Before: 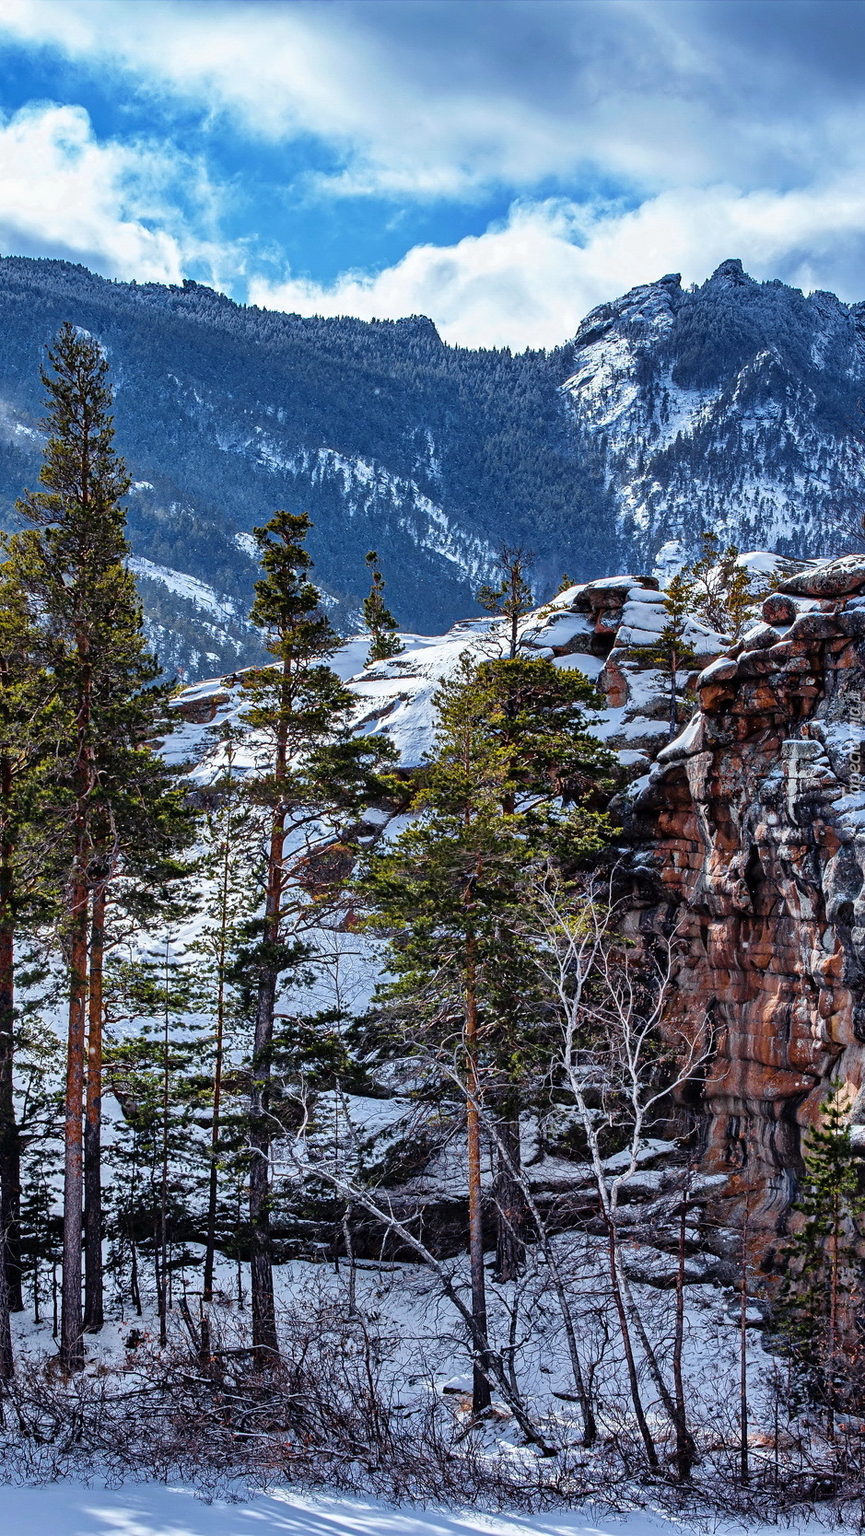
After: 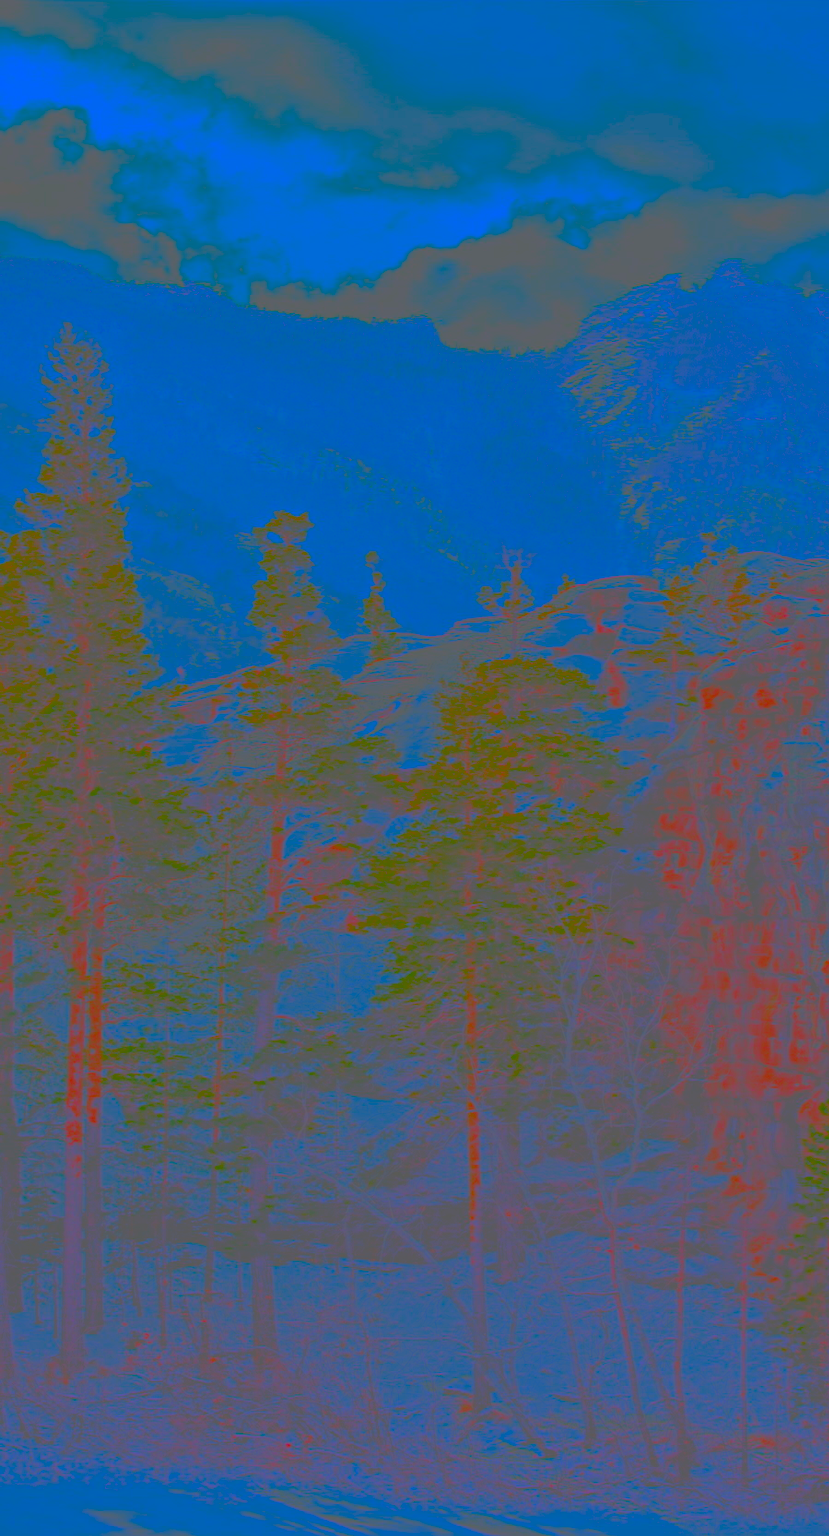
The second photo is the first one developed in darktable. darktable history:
crop: right 4.05%, bottom 0.046%
contrast brightness saturation: contrast -0.974, brightness -0.173, saturation 0.741
